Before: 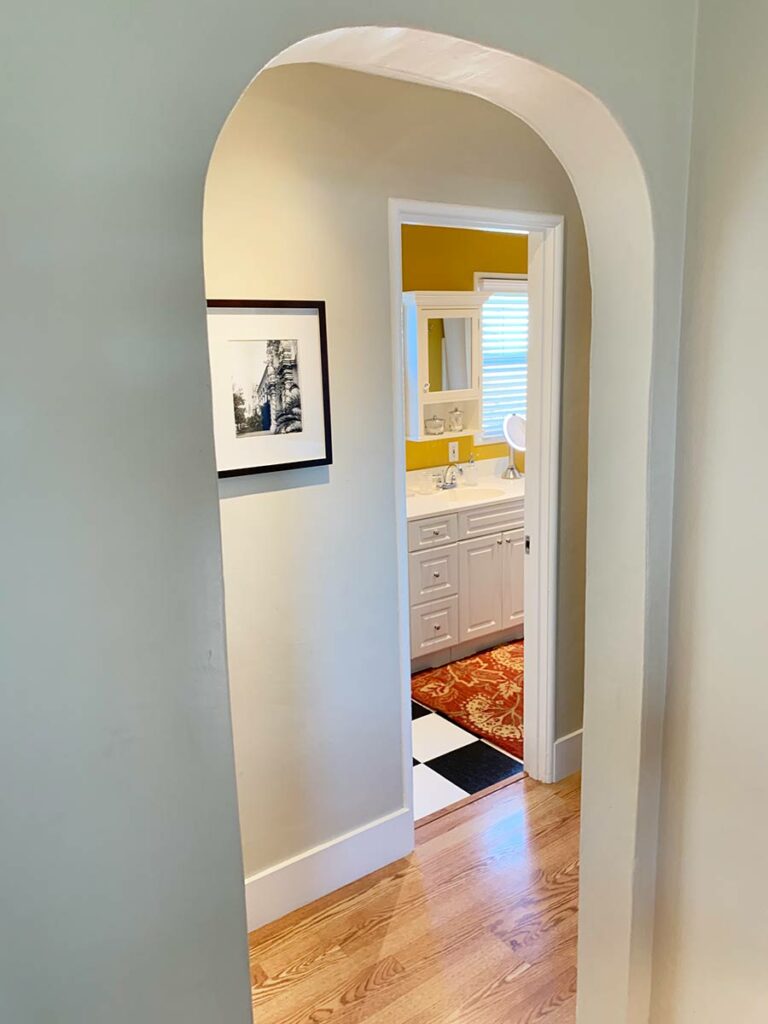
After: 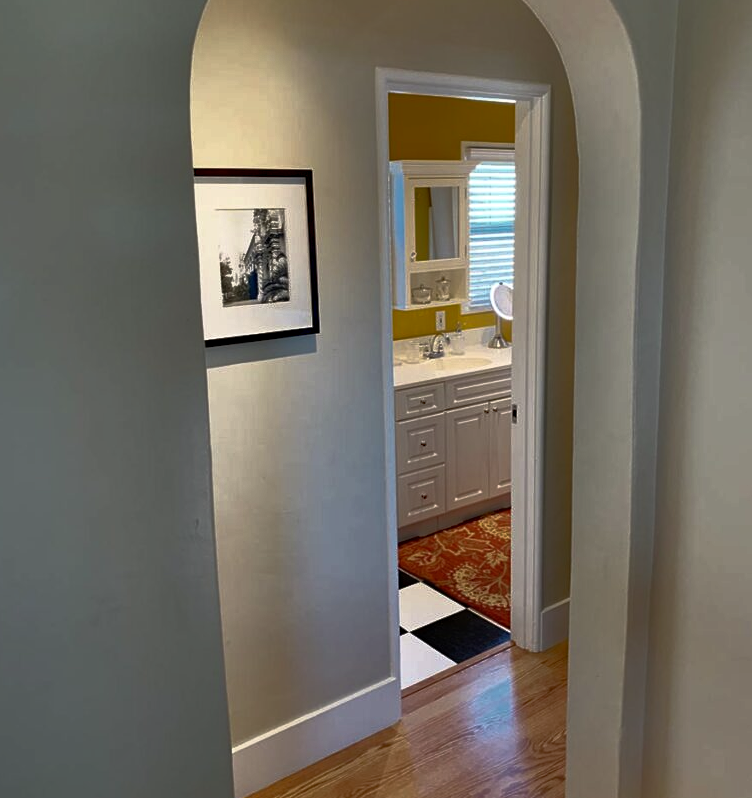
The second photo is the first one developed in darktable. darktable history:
base curve: curves: ch0 [(0, 0) (0.564, 0.291) (0.802, 0.731) (1, 1)]
crop and rotate: left 1.814%, top 12.818%, right 0.25%, bottom 9.225%
haze removal: compatibility mode true, adaptive false
